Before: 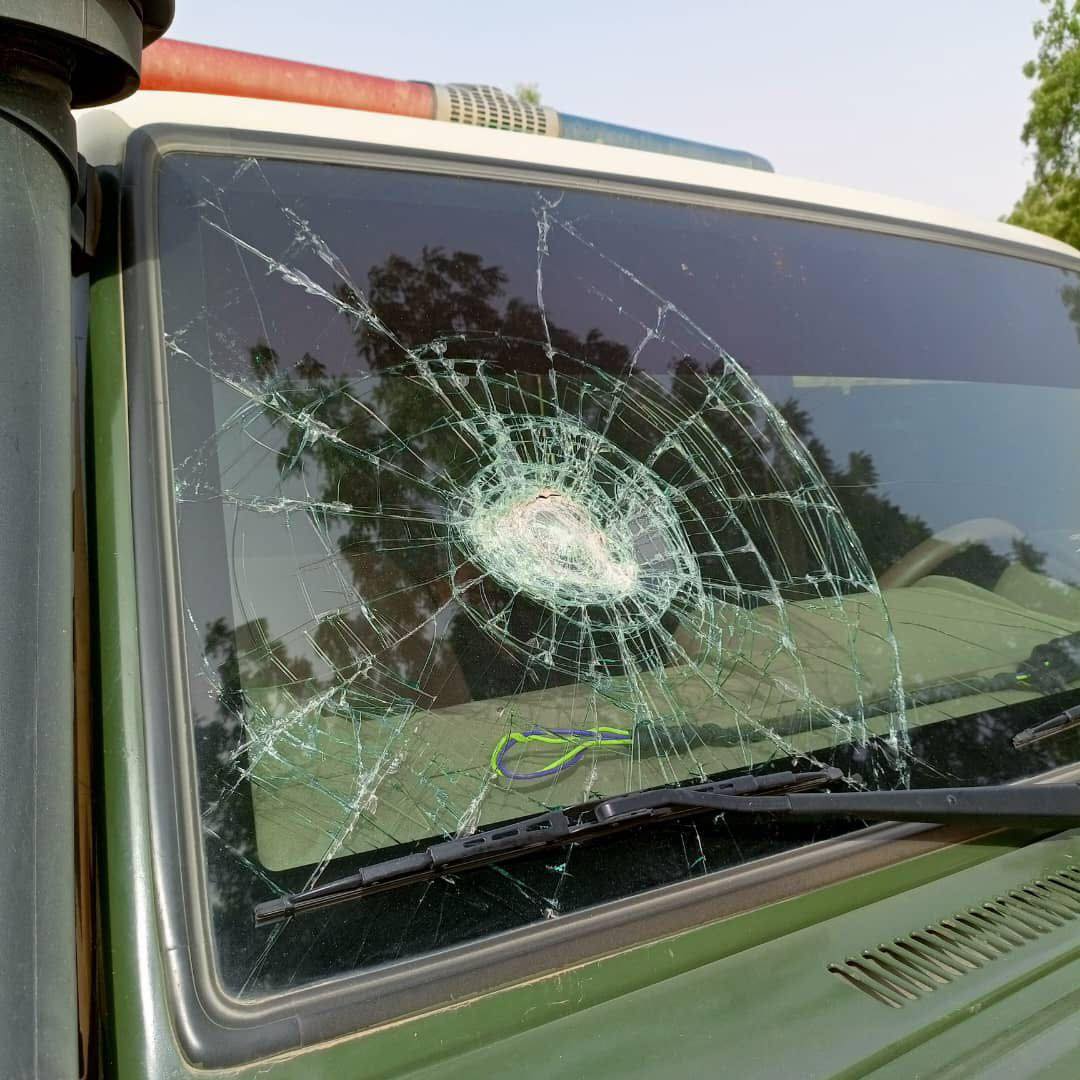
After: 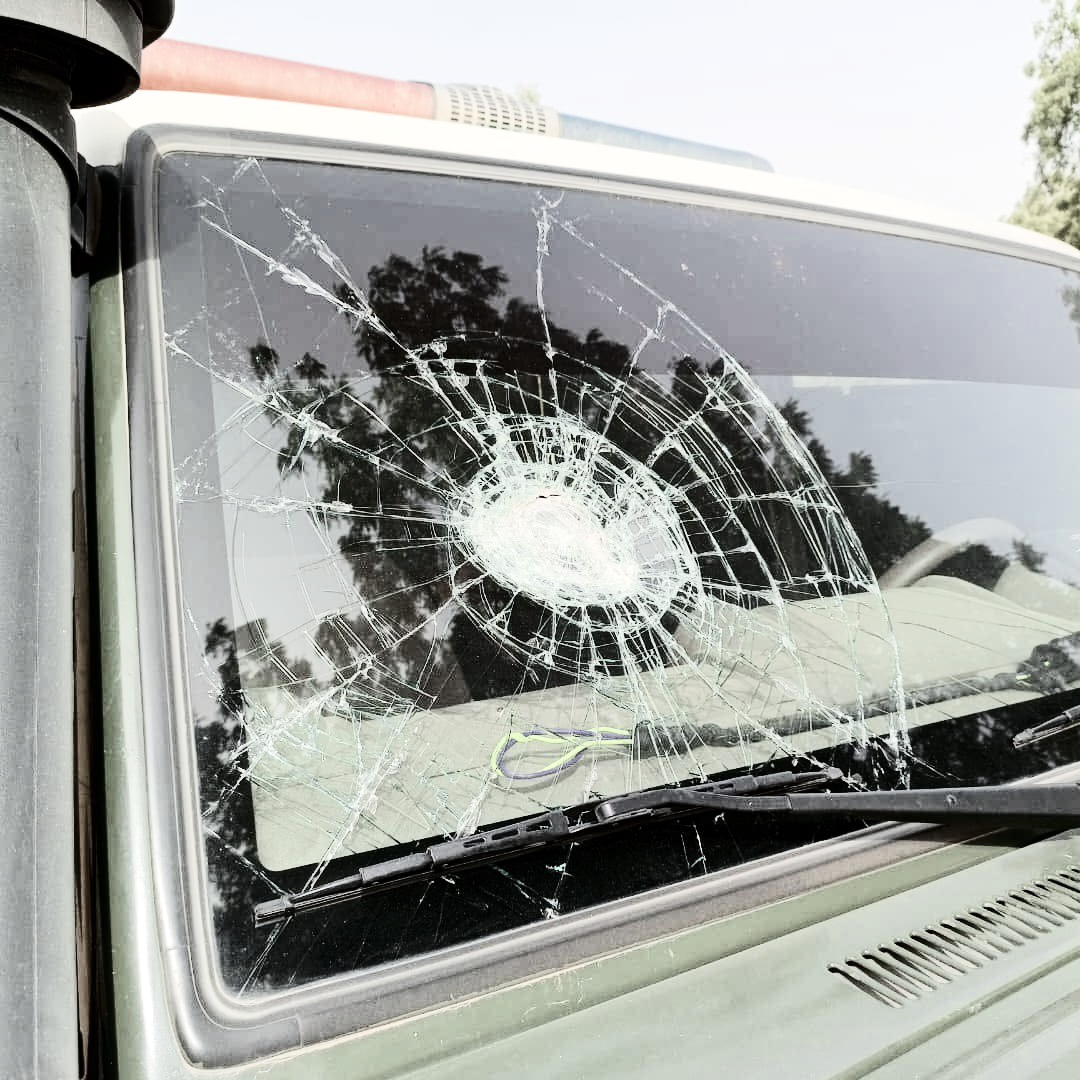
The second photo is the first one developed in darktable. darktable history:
color zones: curves: ch1 [(0, 0.153) (0.143, 0.15) (0.286, 0.151) (0.429, 0.152) (0.571, 0.152) (0.714, 0.151) (0.857, 0.151) (1, 0.153)]
tone equalizer: -7 EV 0.154 EV, -6 EV 0.584 EV, -5 EV 1.16 EV, -4 EV 1.3 EV, -3 EV 1.14 EV, -2 EV 0.6 EV, -1 EV 0.151 EV, edges refinement/feathering 500, mask exposure compensation -1.57 EV, preserve details no
contrast brightness saturation: contrast 0.278
